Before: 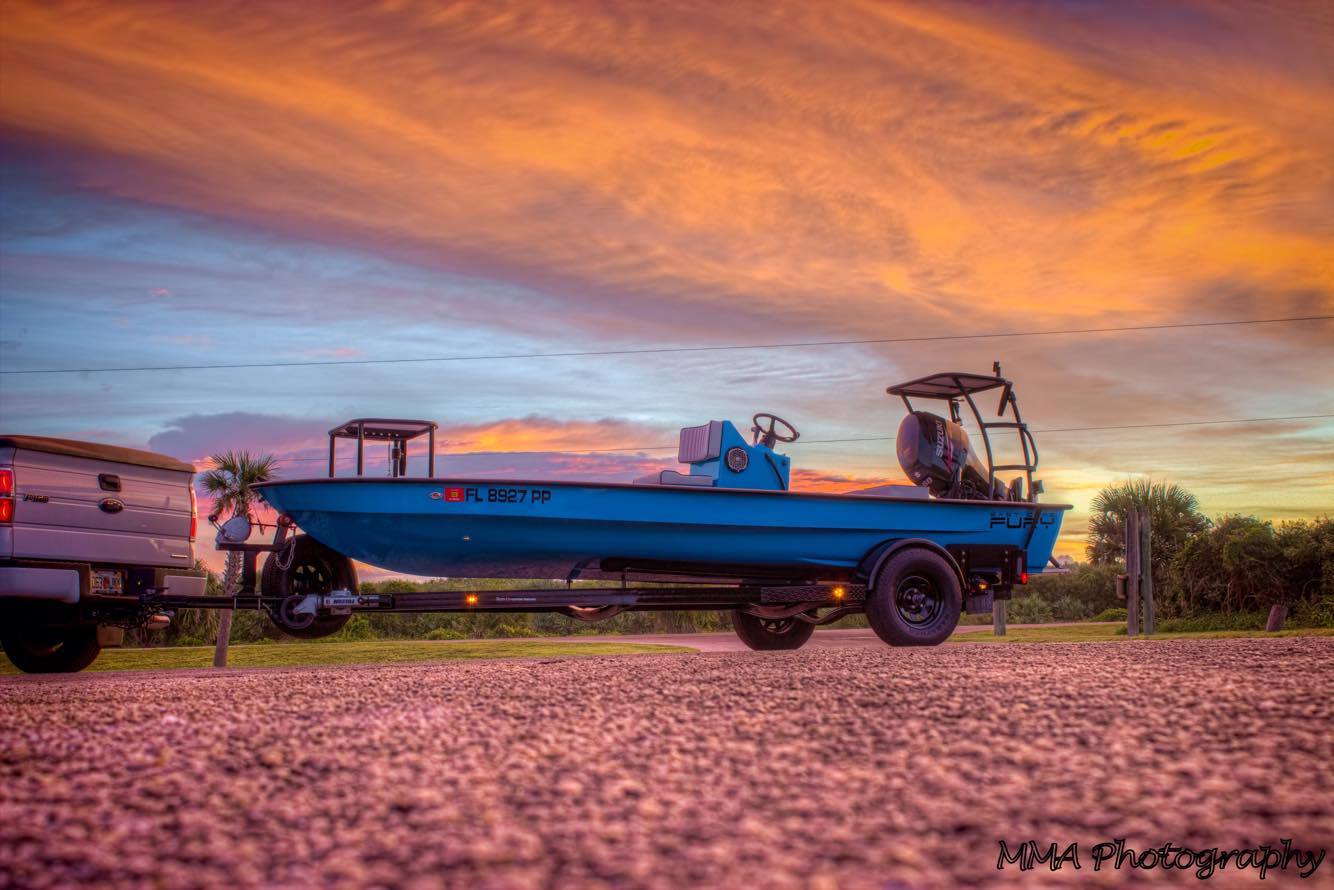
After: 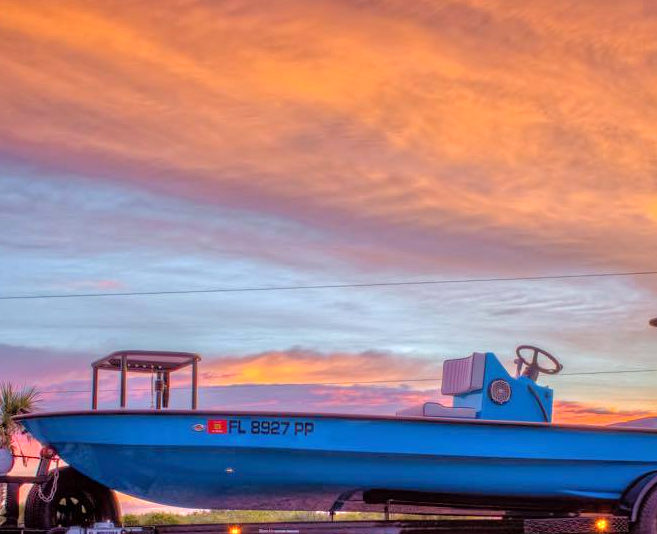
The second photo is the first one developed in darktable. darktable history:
tone equalizer: -7 EV 0.15 EV, -6 EV 0.6 EV, -5 EV 1.15 EV, -4 EV 1.33 EV, -3 EV 1.15 EV, -2 EV 0.6 EV, -1 EV 0.15 EV, mask exposure compensation -0.5 EV
crop: left 17.835%, top 7.675%, right 32.881%, bottom 32.213%
